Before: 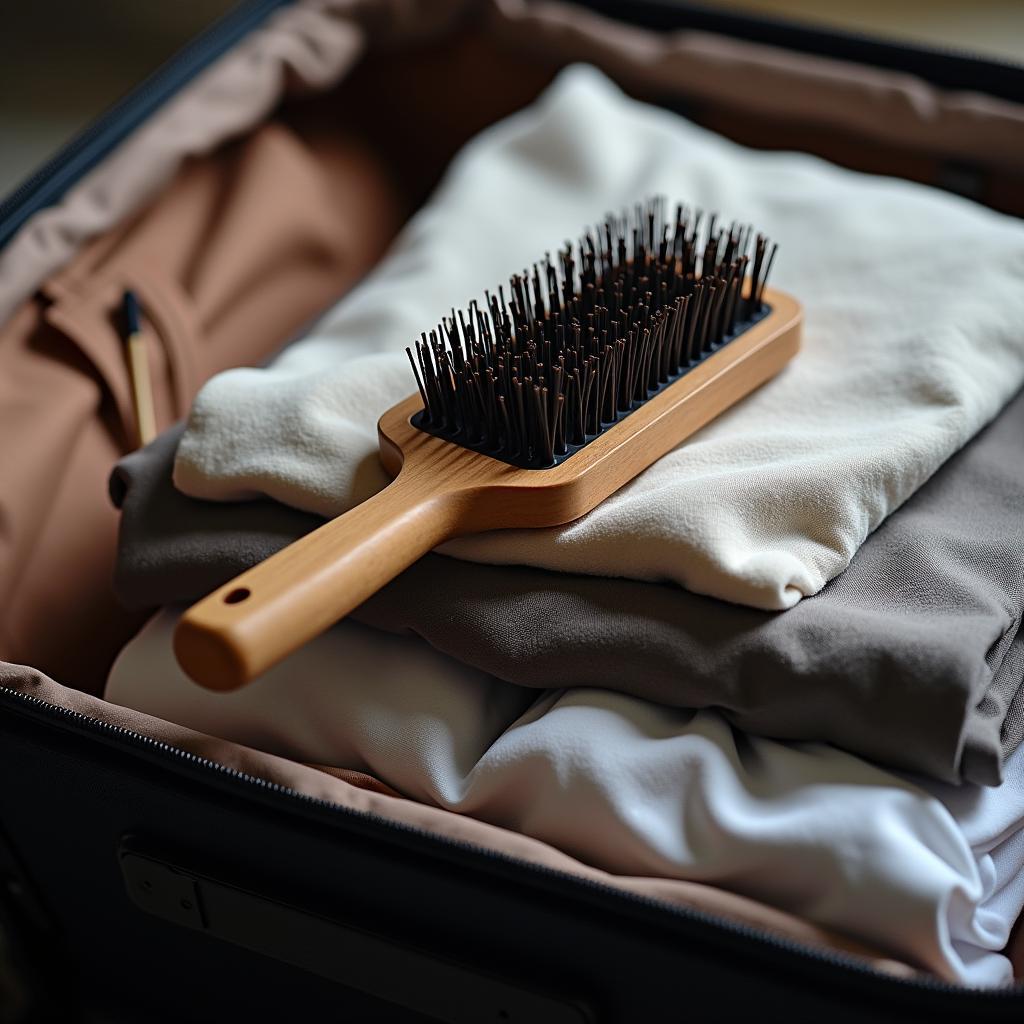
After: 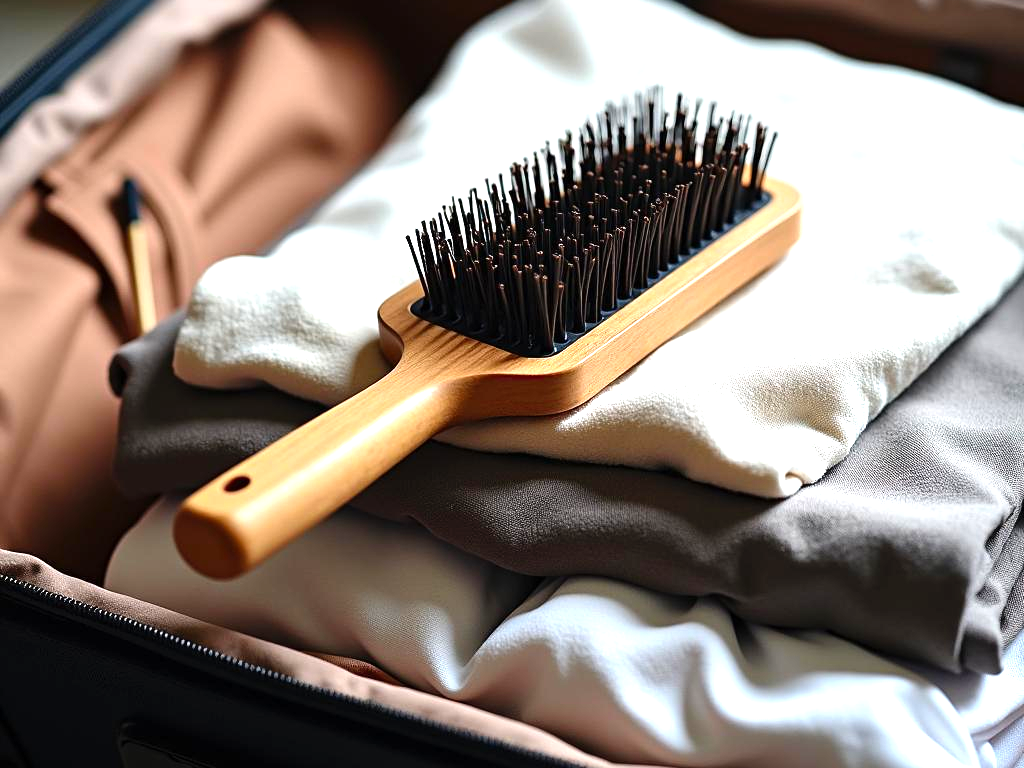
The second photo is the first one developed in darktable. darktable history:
crop: top 11.021%, bottom 13.887%
levels: levels [0, 0.352, 0.703]
